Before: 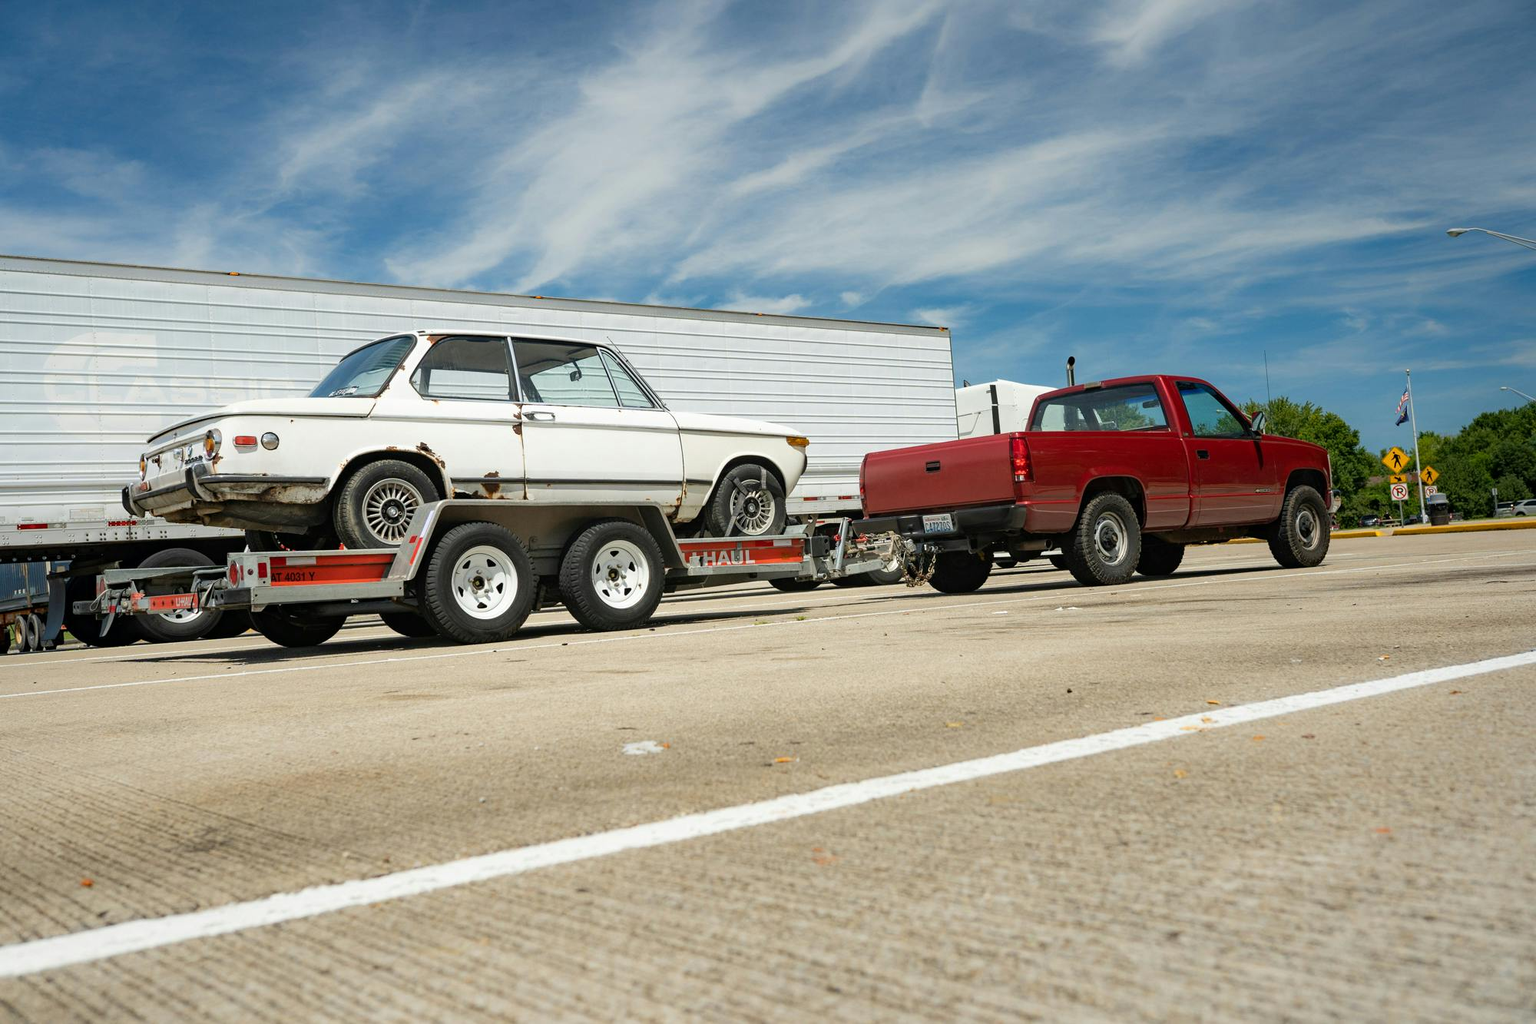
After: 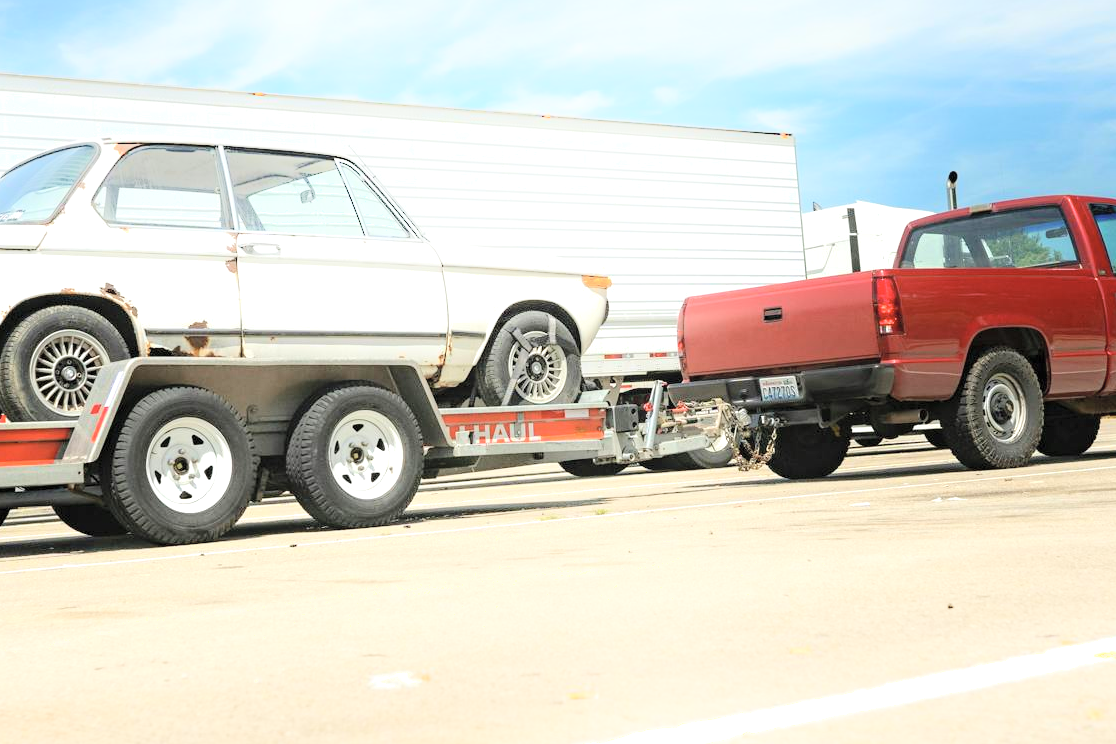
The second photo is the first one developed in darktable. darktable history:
shadows and highlights: highlights 70.7, soften with gaussian
exposure: exposure 0.6 EV, compensate highlight preservation false
crop and rotate: left 22.13%, top 22.054%, right 22.026%, bottom 22.102%
contrast brightness saturation: brightness 0.15
